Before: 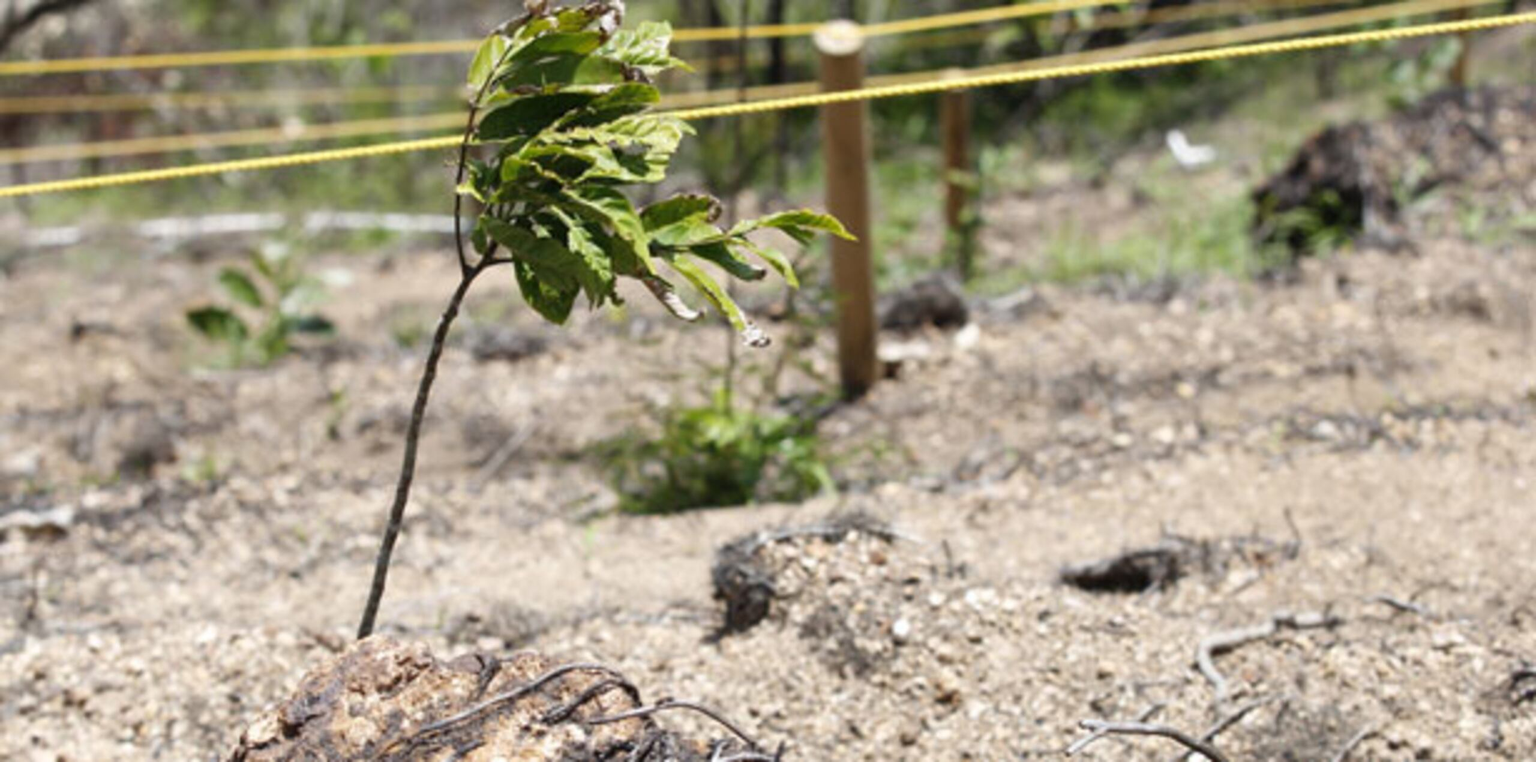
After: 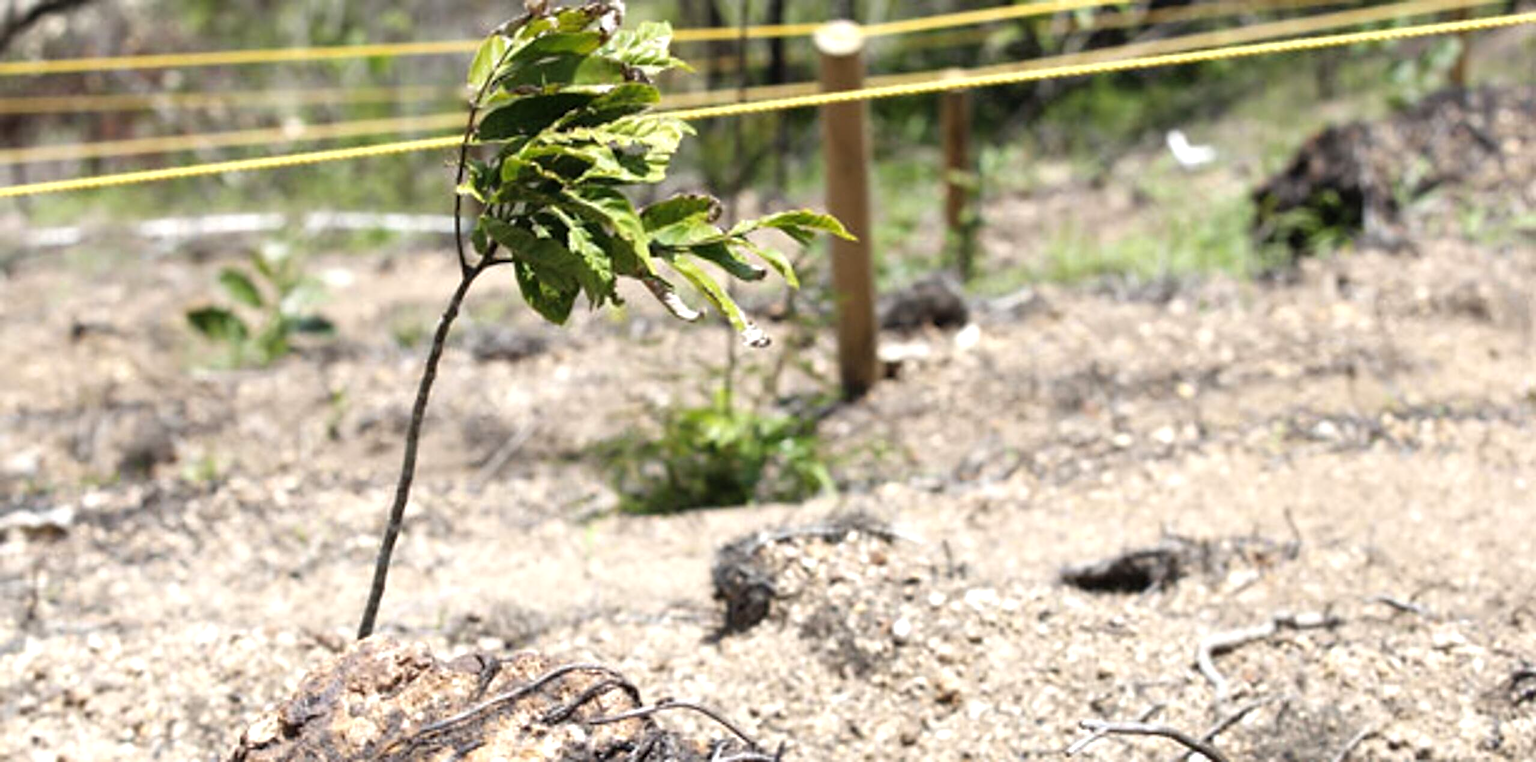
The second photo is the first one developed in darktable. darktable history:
tone equalizer: -8 EV -0.431 EV, -7 EV -0.366 EV, -6 EV -0.298 EV, -5 EV -0.211 EV, -3 EV 0.23 EV, -2 EV 0.341 EV, -1 EV 0.412 EV, +0 EV 0.424 EV
sharpen: amount 0.565
